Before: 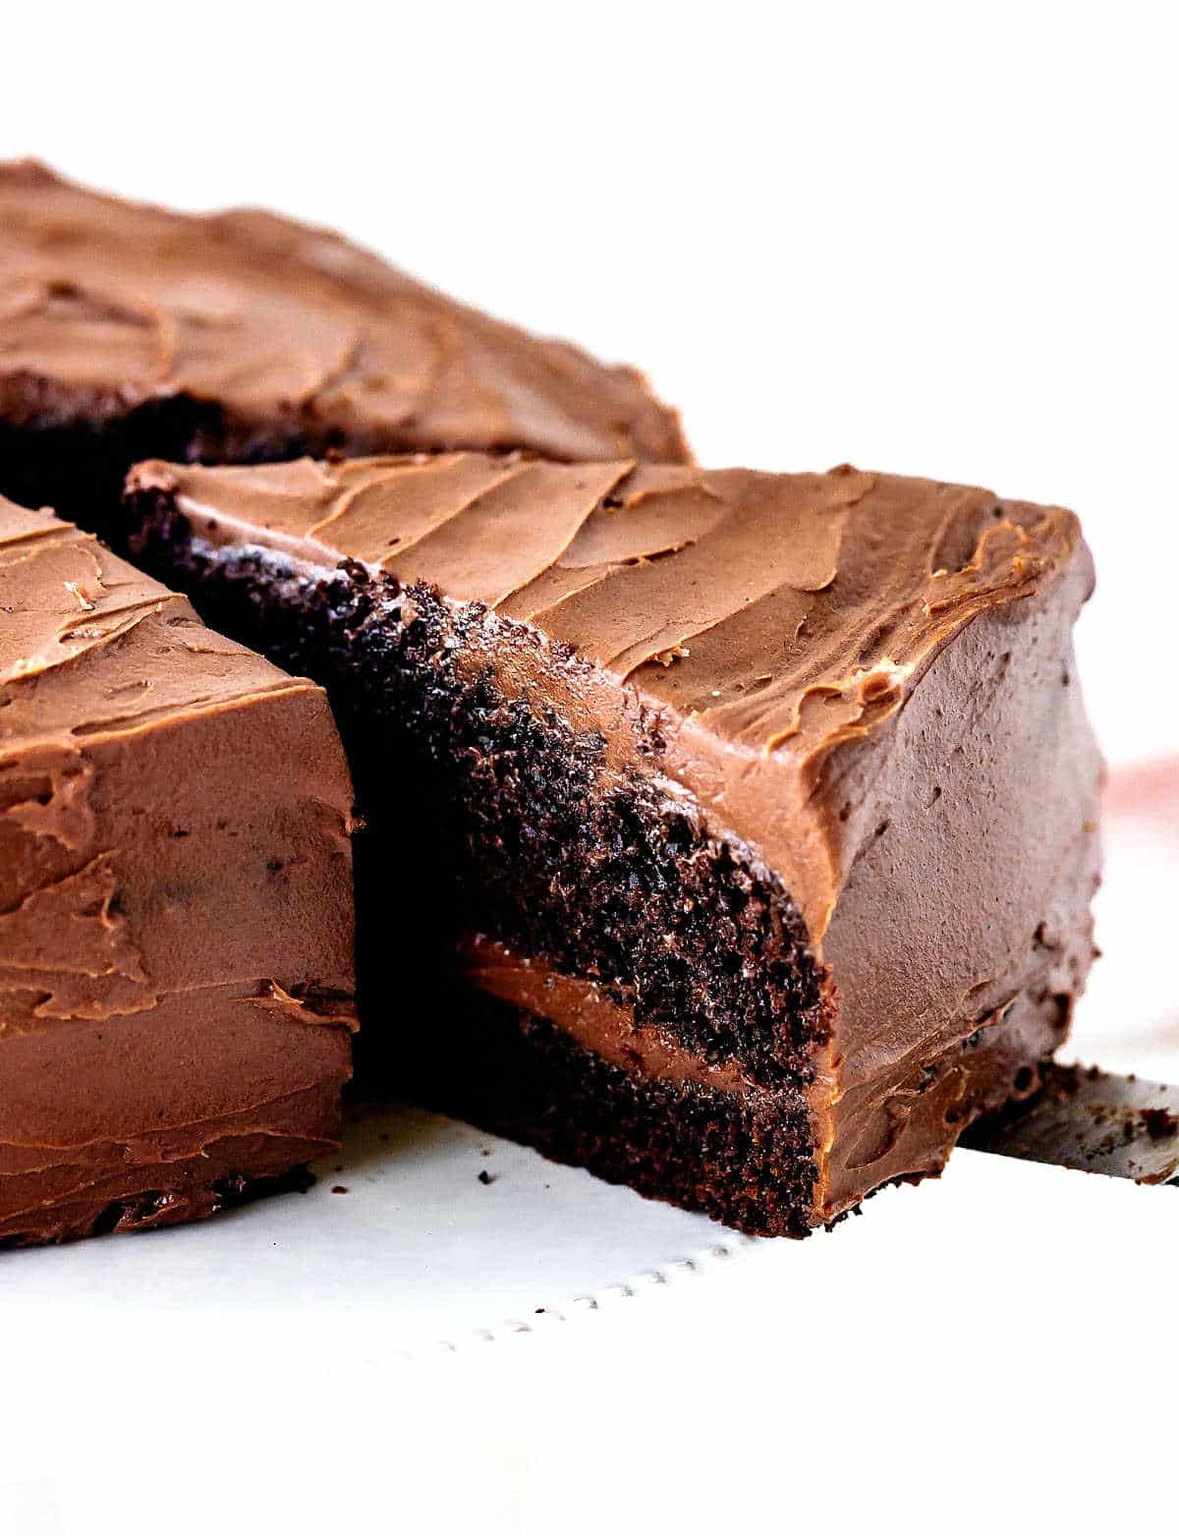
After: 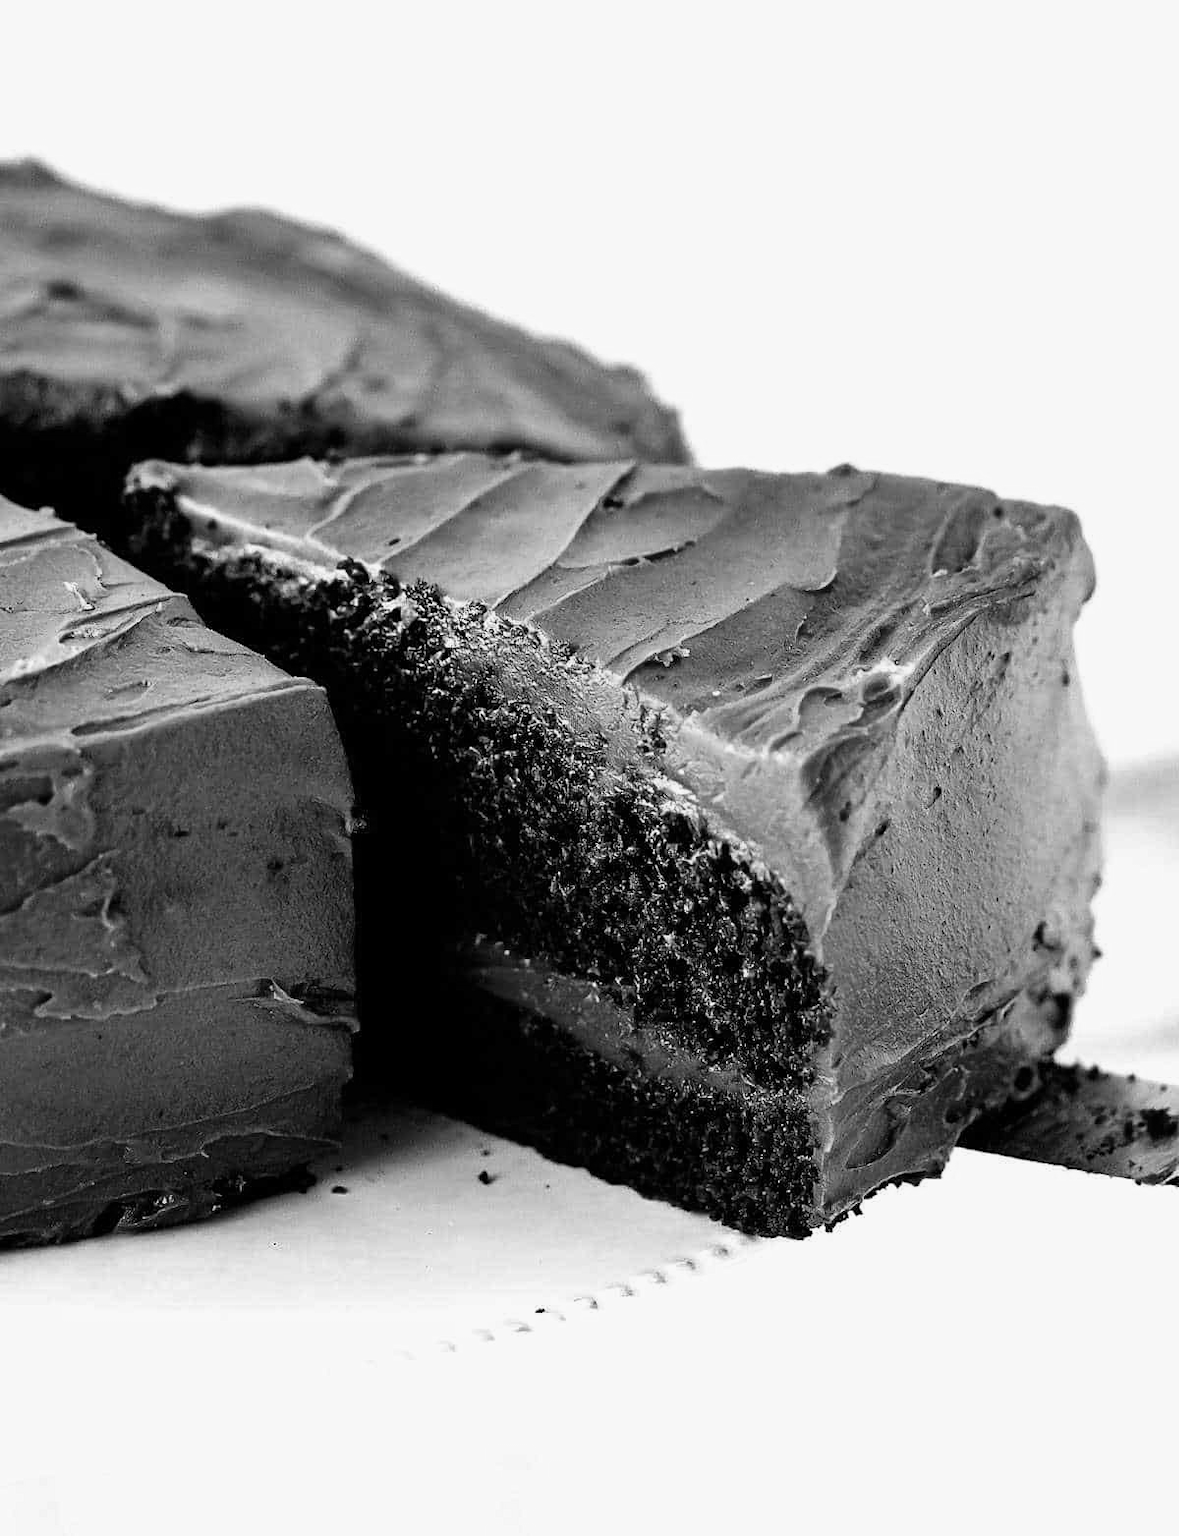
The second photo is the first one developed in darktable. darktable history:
color calibration: output gray [0.267, 0.423, 0.267, 0], illuminant Planckian (black body), adaptation linear Bradford (ICC v4), x 0.365, y 0.366, temperature 4418.52 K
